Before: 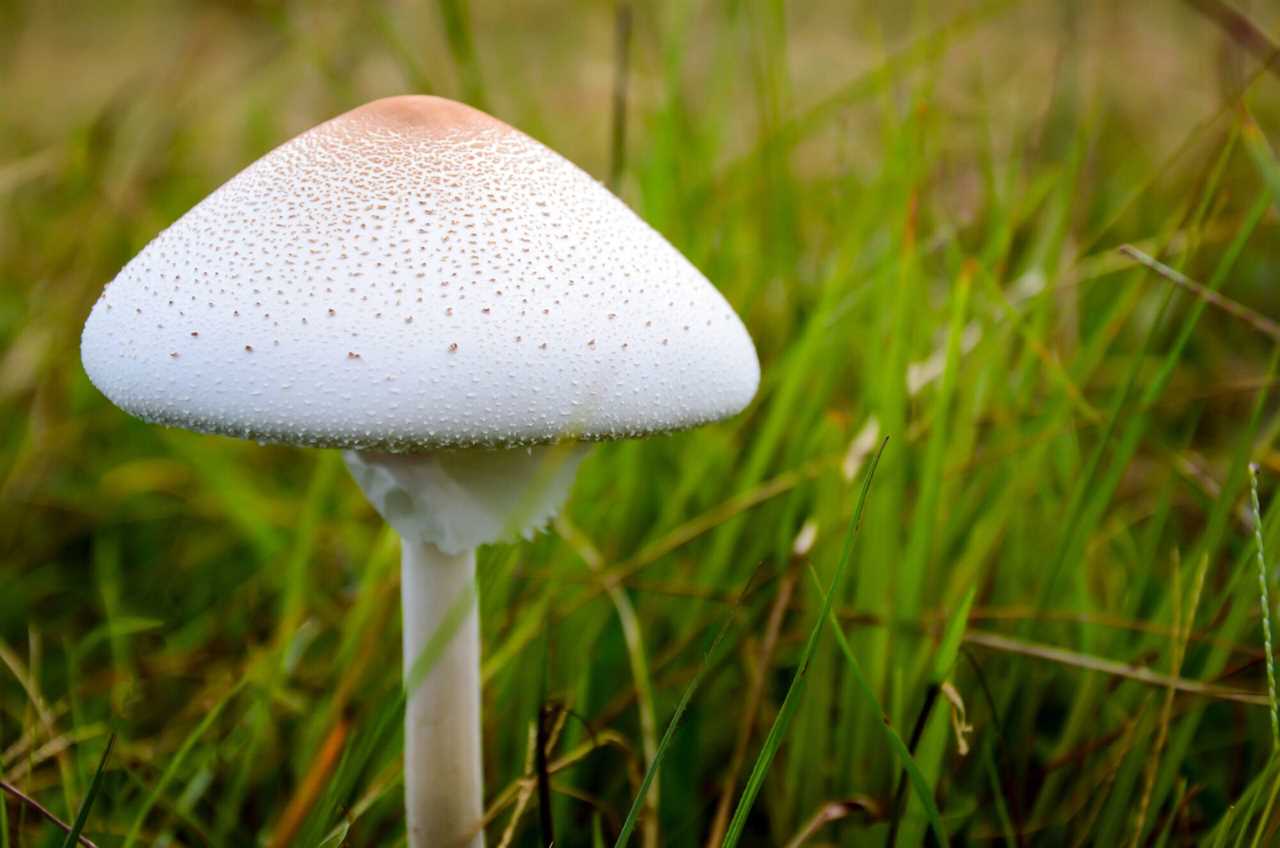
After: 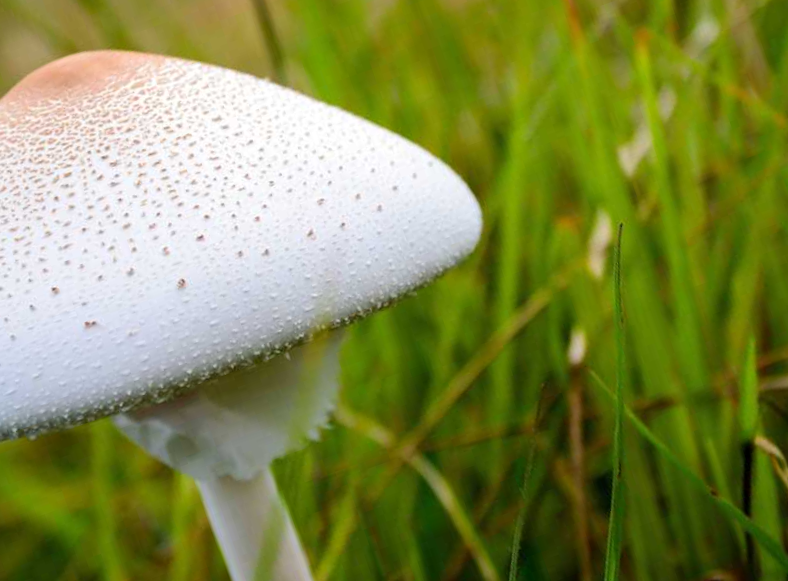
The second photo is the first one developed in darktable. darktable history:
crop and rotate: angle 19.3°, left 6.916%, right 4.161%, bottom 1.067%
